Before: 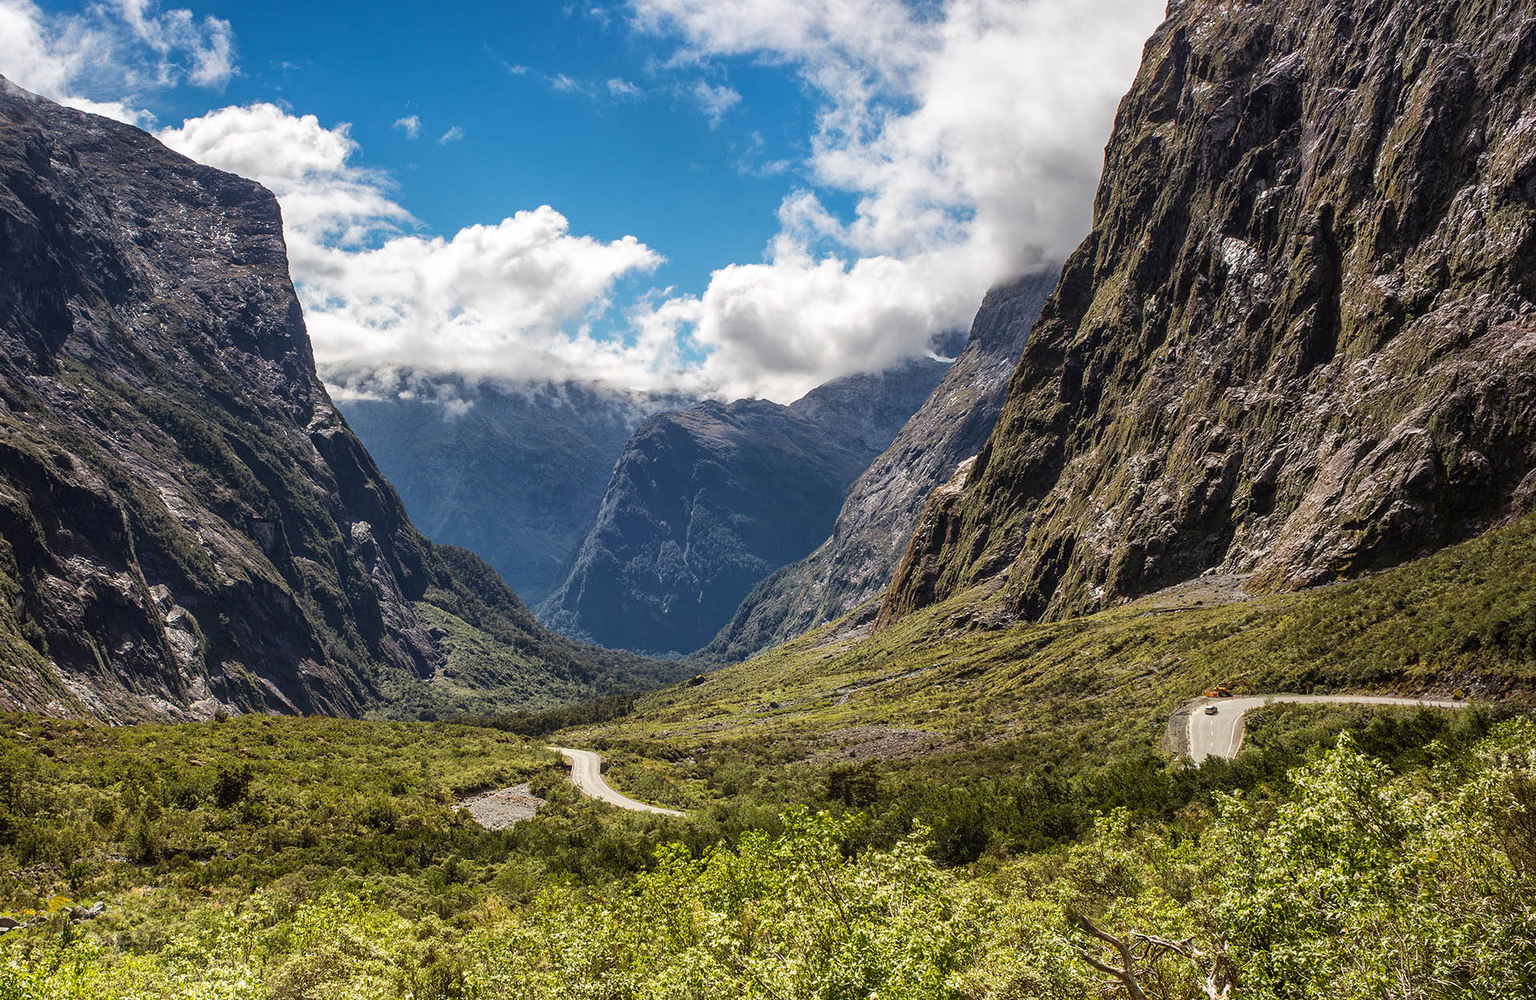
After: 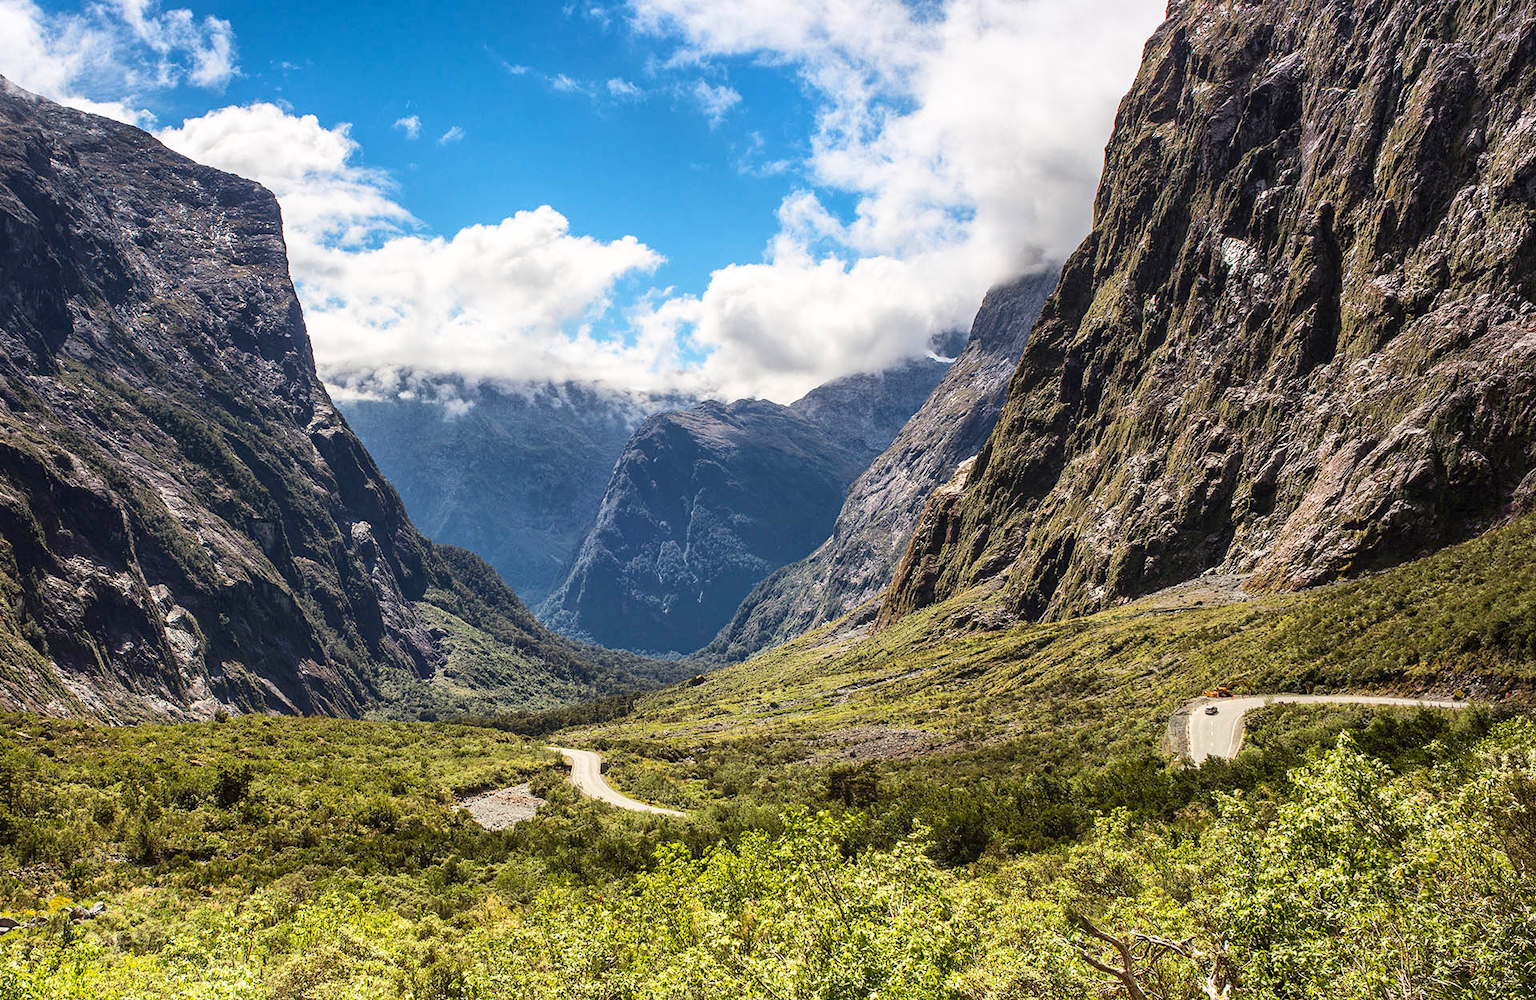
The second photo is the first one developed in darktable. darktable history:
contrast brightness saturation: contrast 0.2, brightness 0.15, saturation 0.14
exposure: black level correction 0.001, compensate highlight preservation false
